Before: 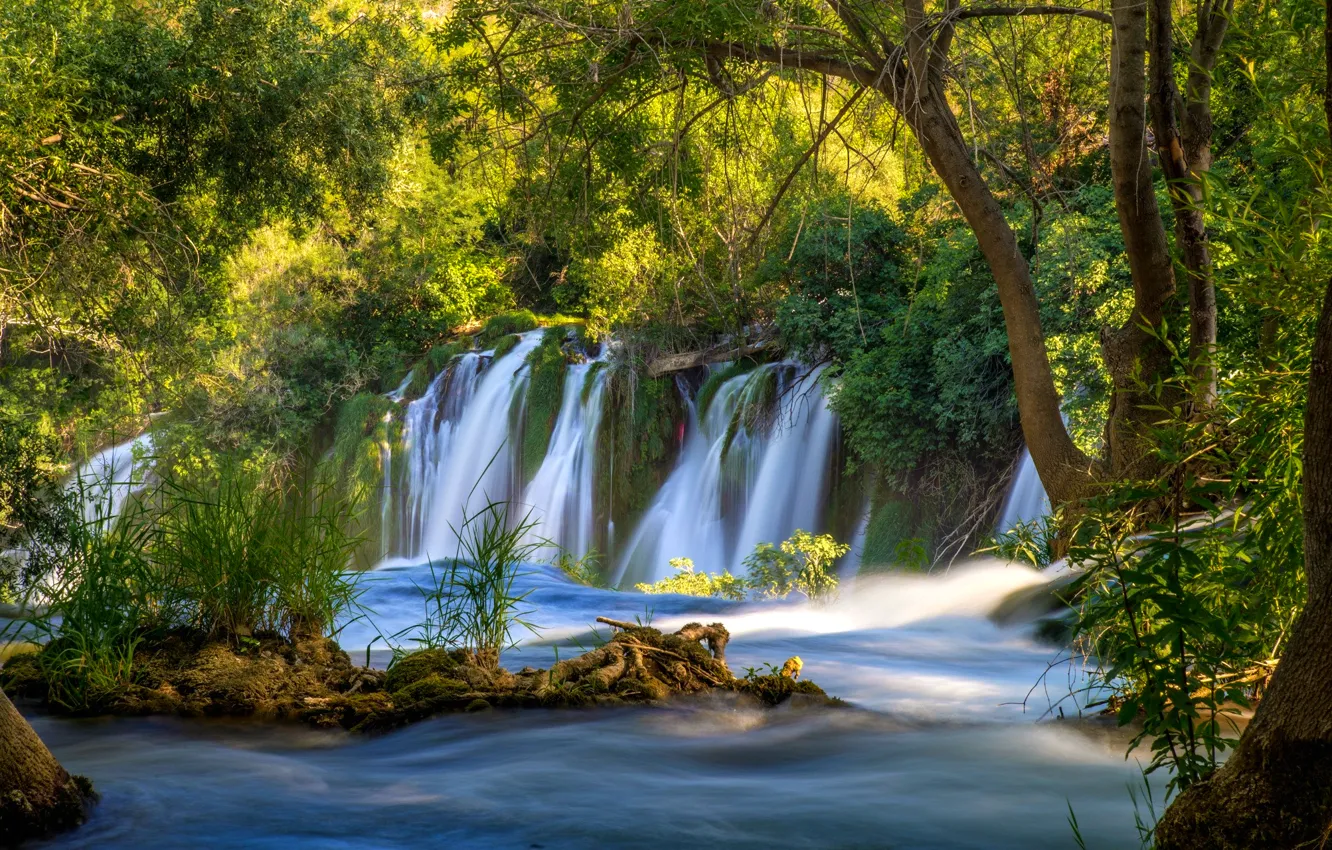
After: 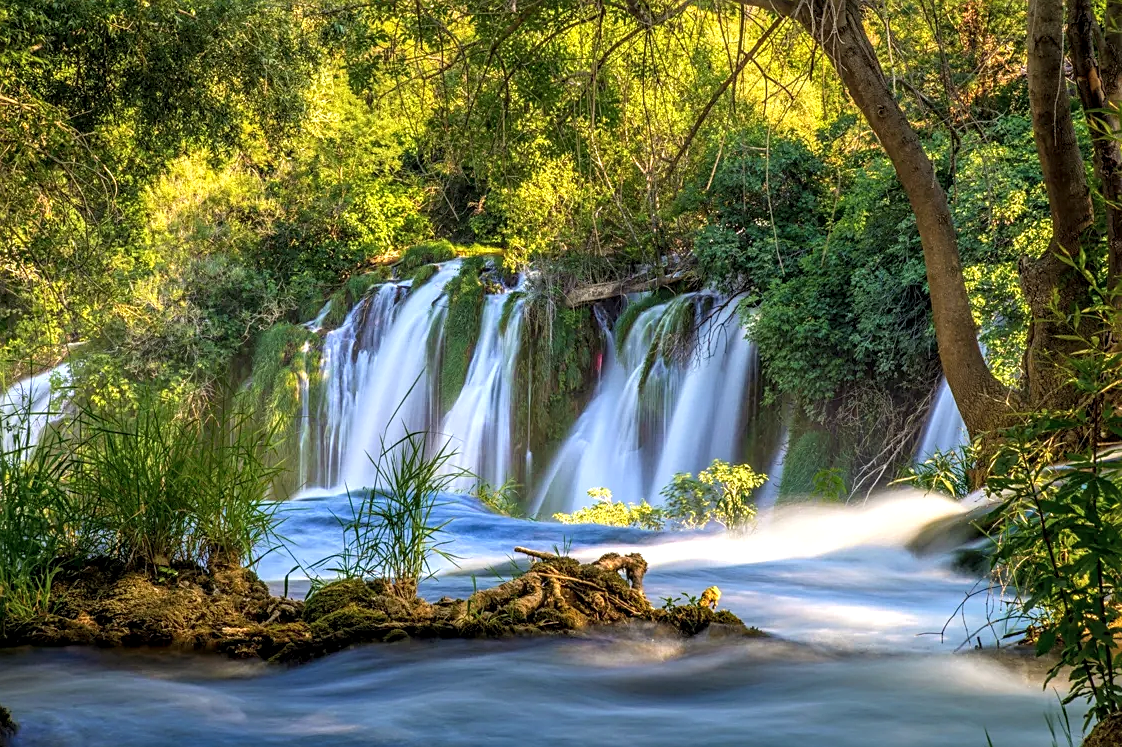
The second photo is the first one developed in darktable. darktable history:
exposure: exposure 0.203 EV, compensate exposure bias true, compensate highlight preservation false
crop: left 6.22%, top 8.298%, right 9.528%, bottom 3.781%
sharpen: on, module defaults
contrast brightness saturation: contrast 0.052, brightness 0.059, saturation 0.015
local contrast: on, module defaults
